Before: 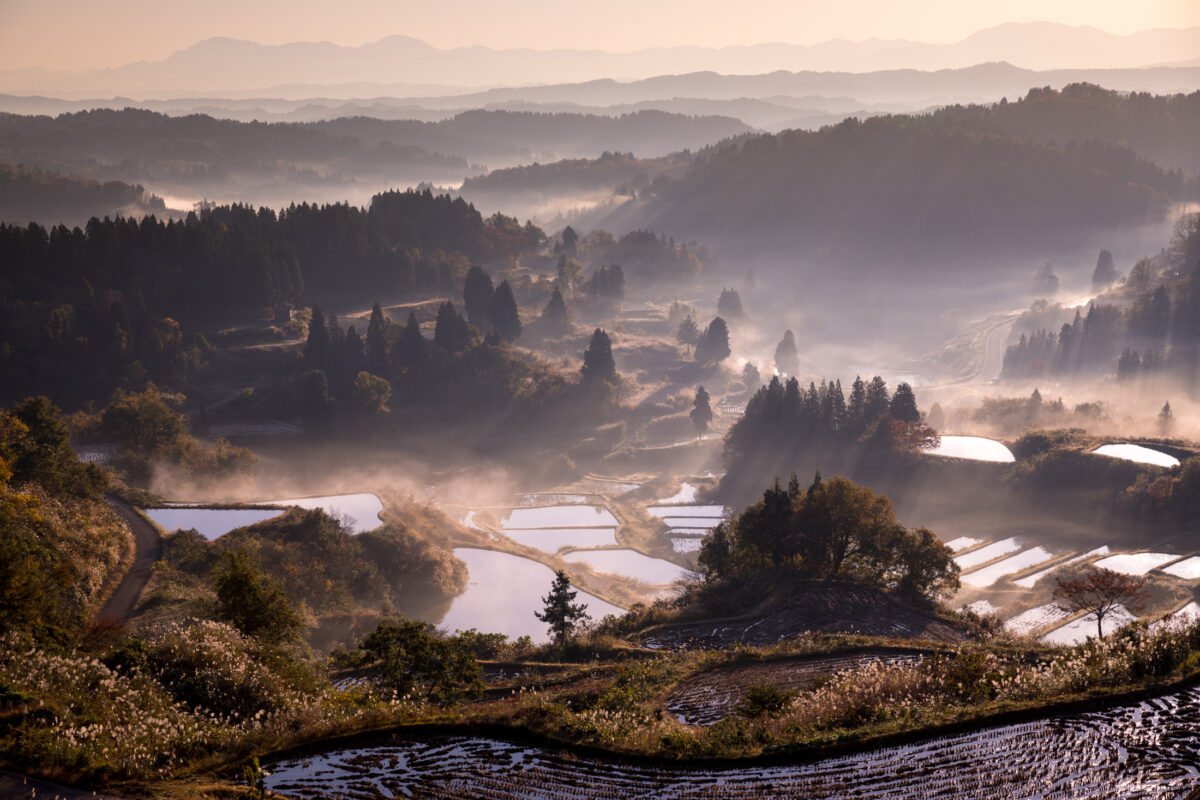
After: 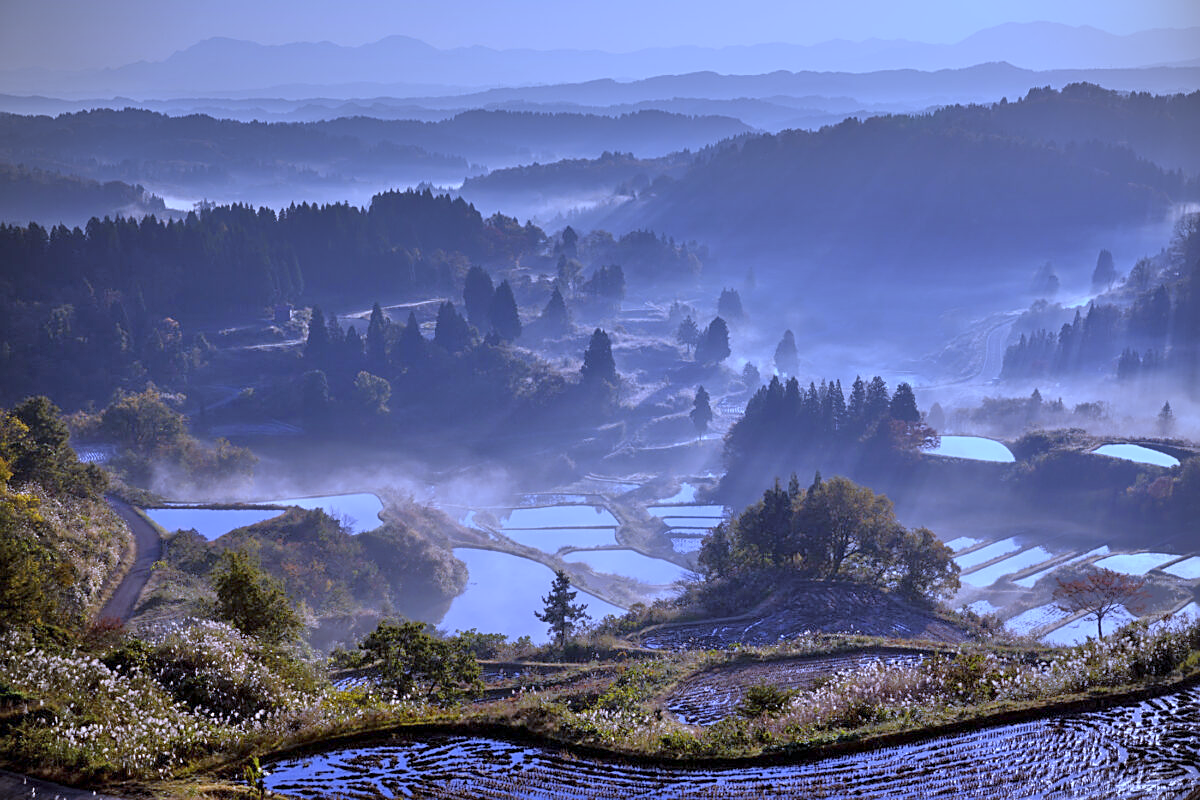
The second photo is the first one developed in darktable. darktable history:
vignetting: fall-off start 91.19%
white balance: red 0.766, blue 1.537
sharpen: on, module defaults
tone equalizer: -8 EV 2 EV, -7 EV 2 EV, -6 EV 2 EV, -5 EV 2 EV, -4 EV 2 EV, -3 EV 1.5 EV, -2 EV 1 EV, -1 EV 0.5 EV
graduated density: rotation 5.63°, offset 76.9
